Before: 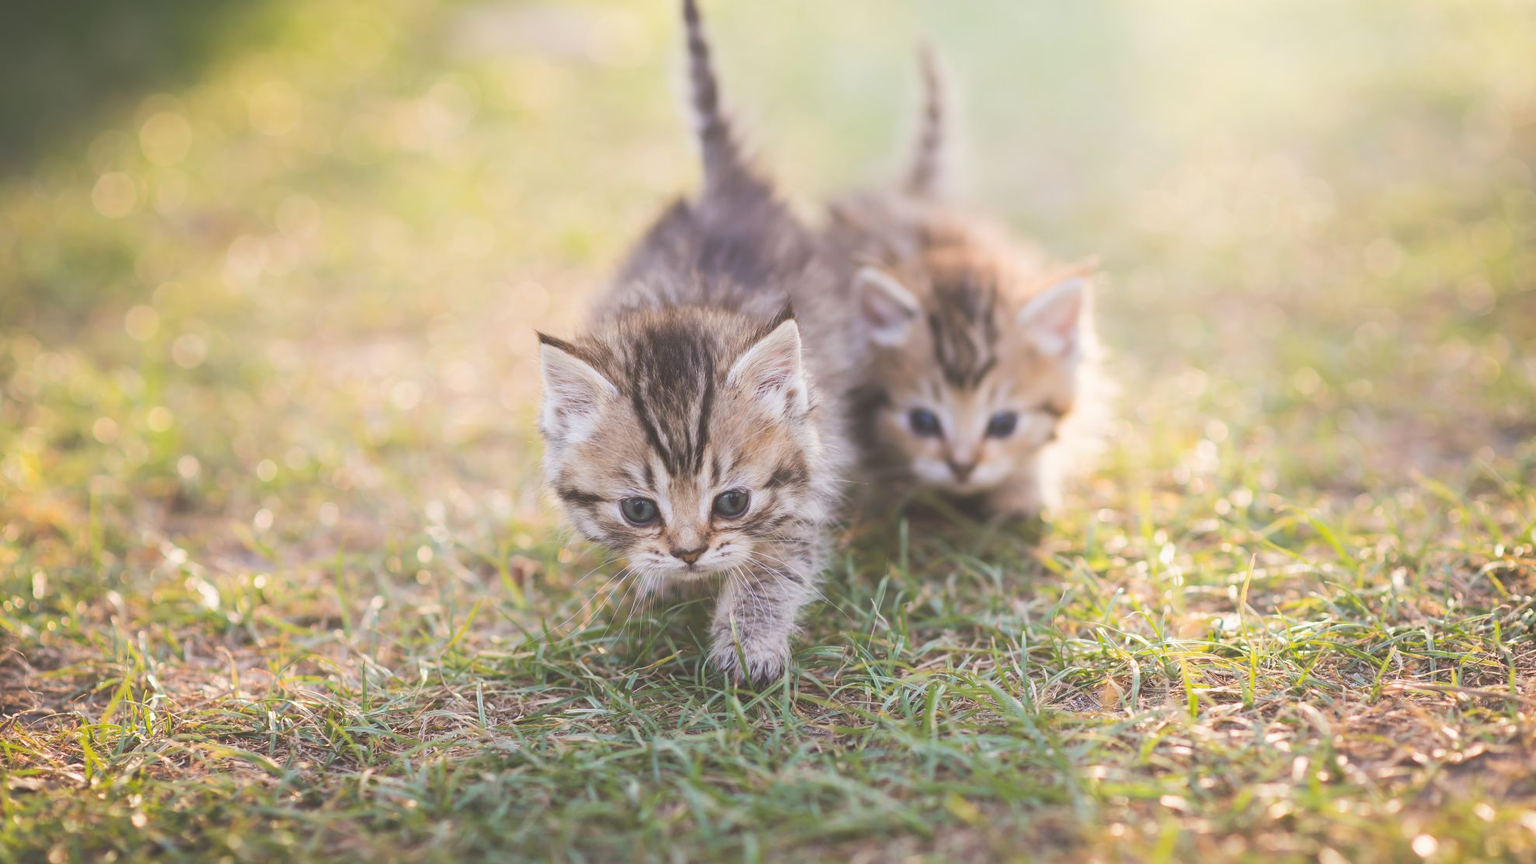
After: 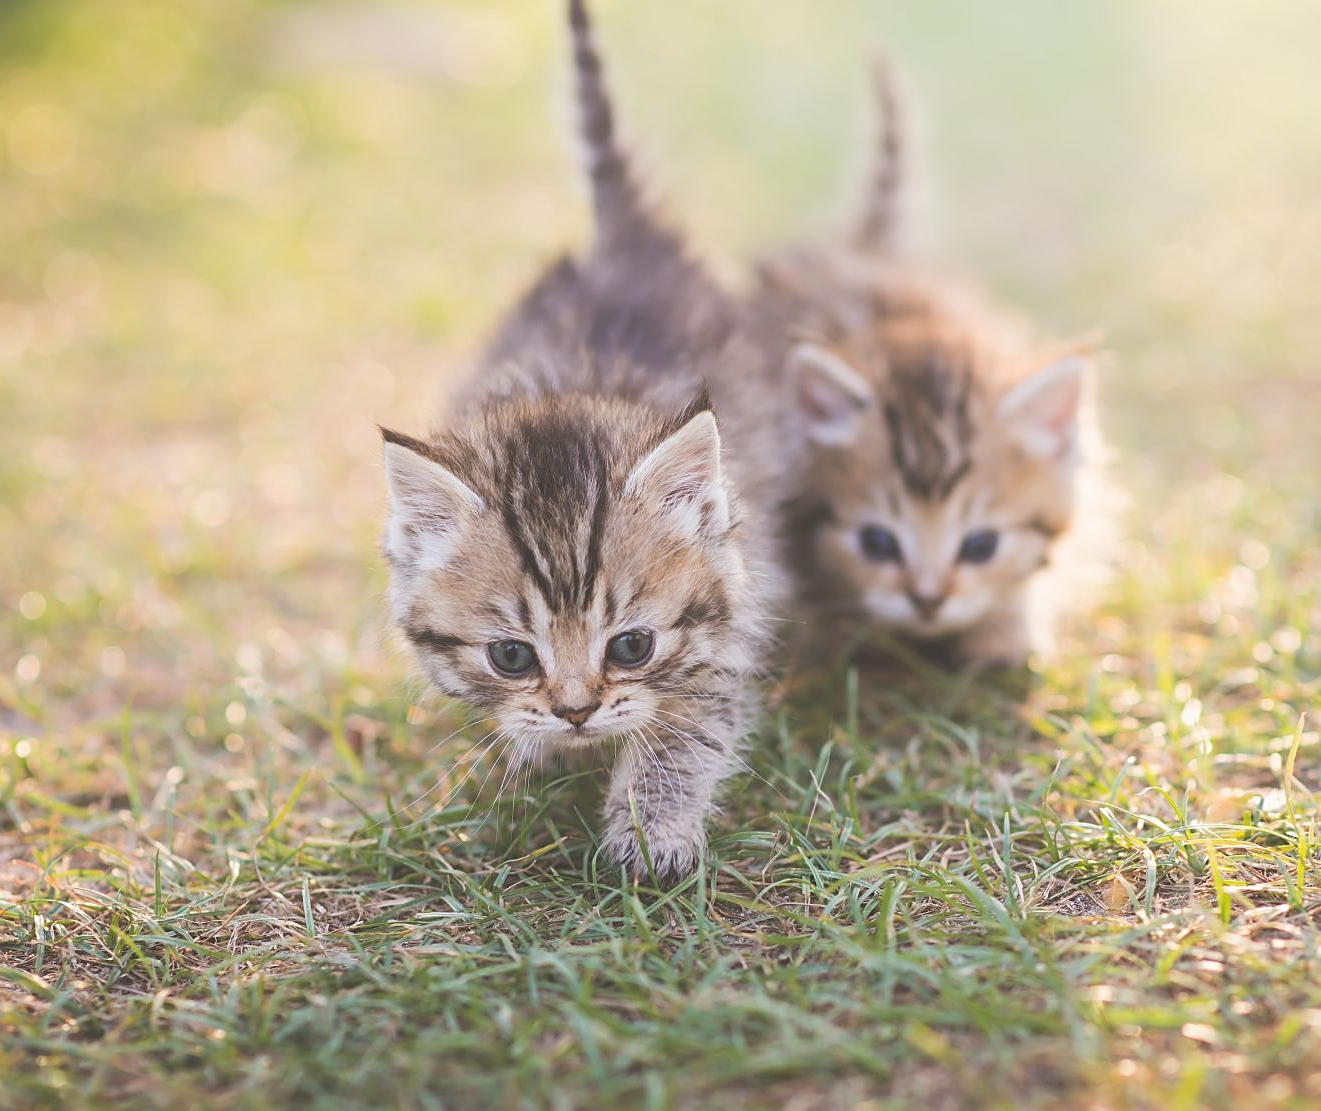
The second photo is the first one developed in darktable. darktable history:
sharpen: on, module defaults
crop and rotate: left 15.733%, right 17.403%
